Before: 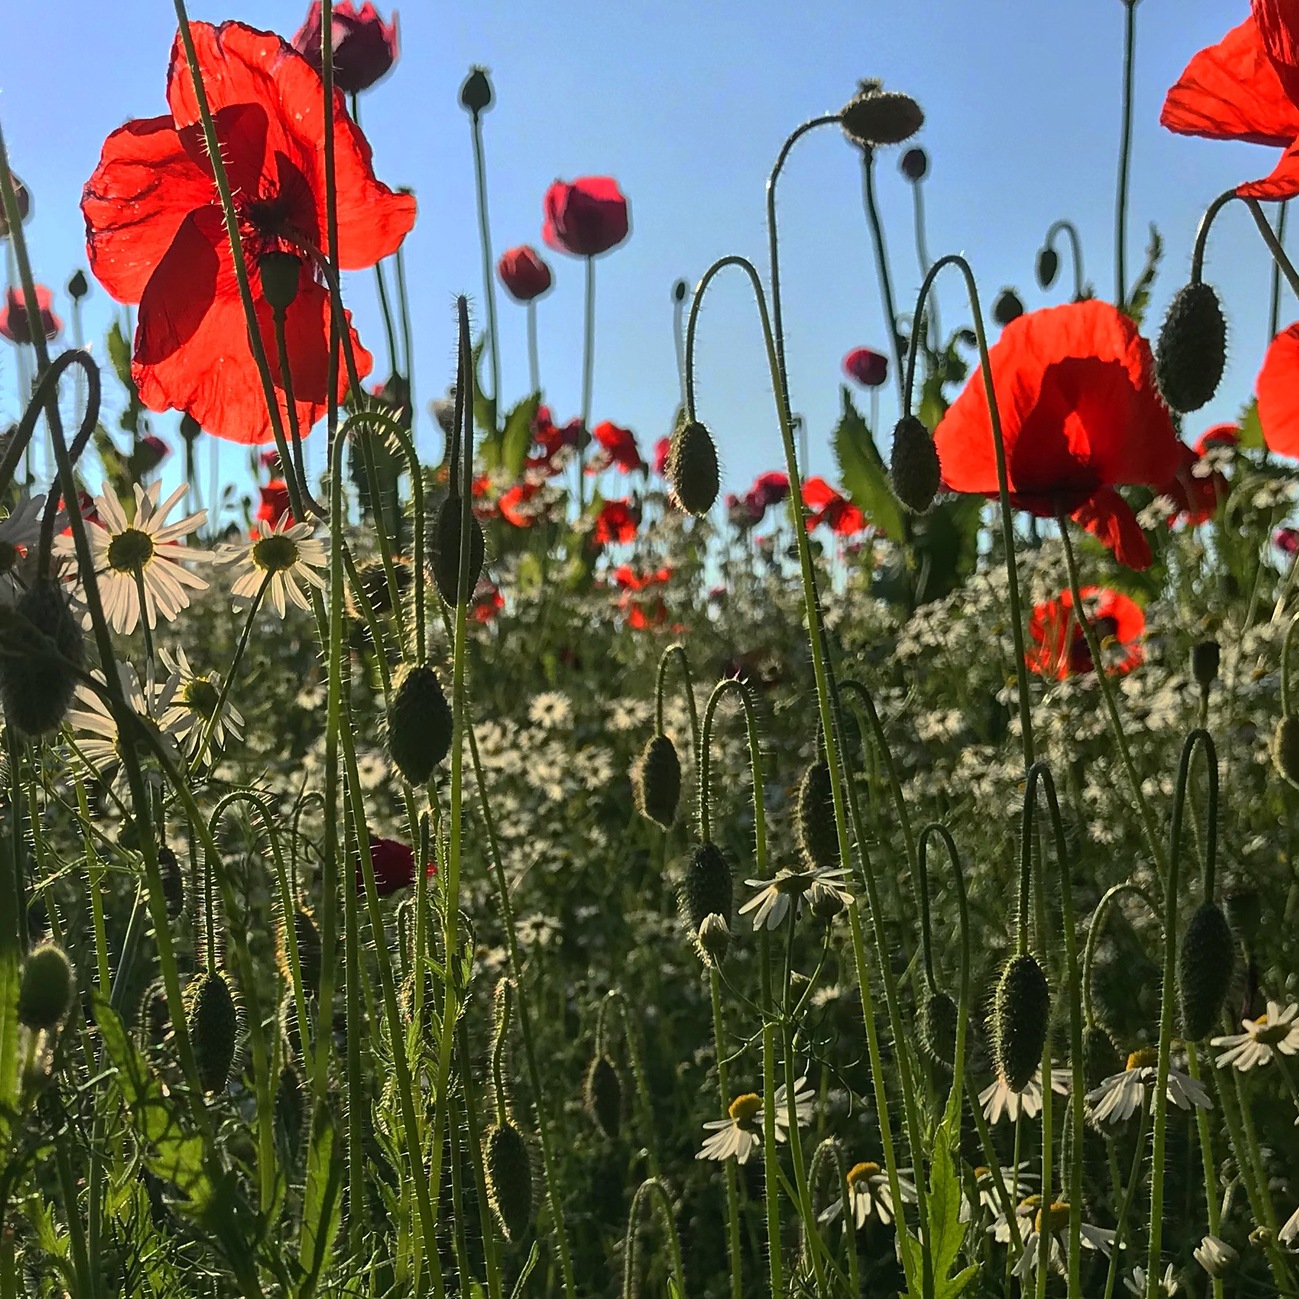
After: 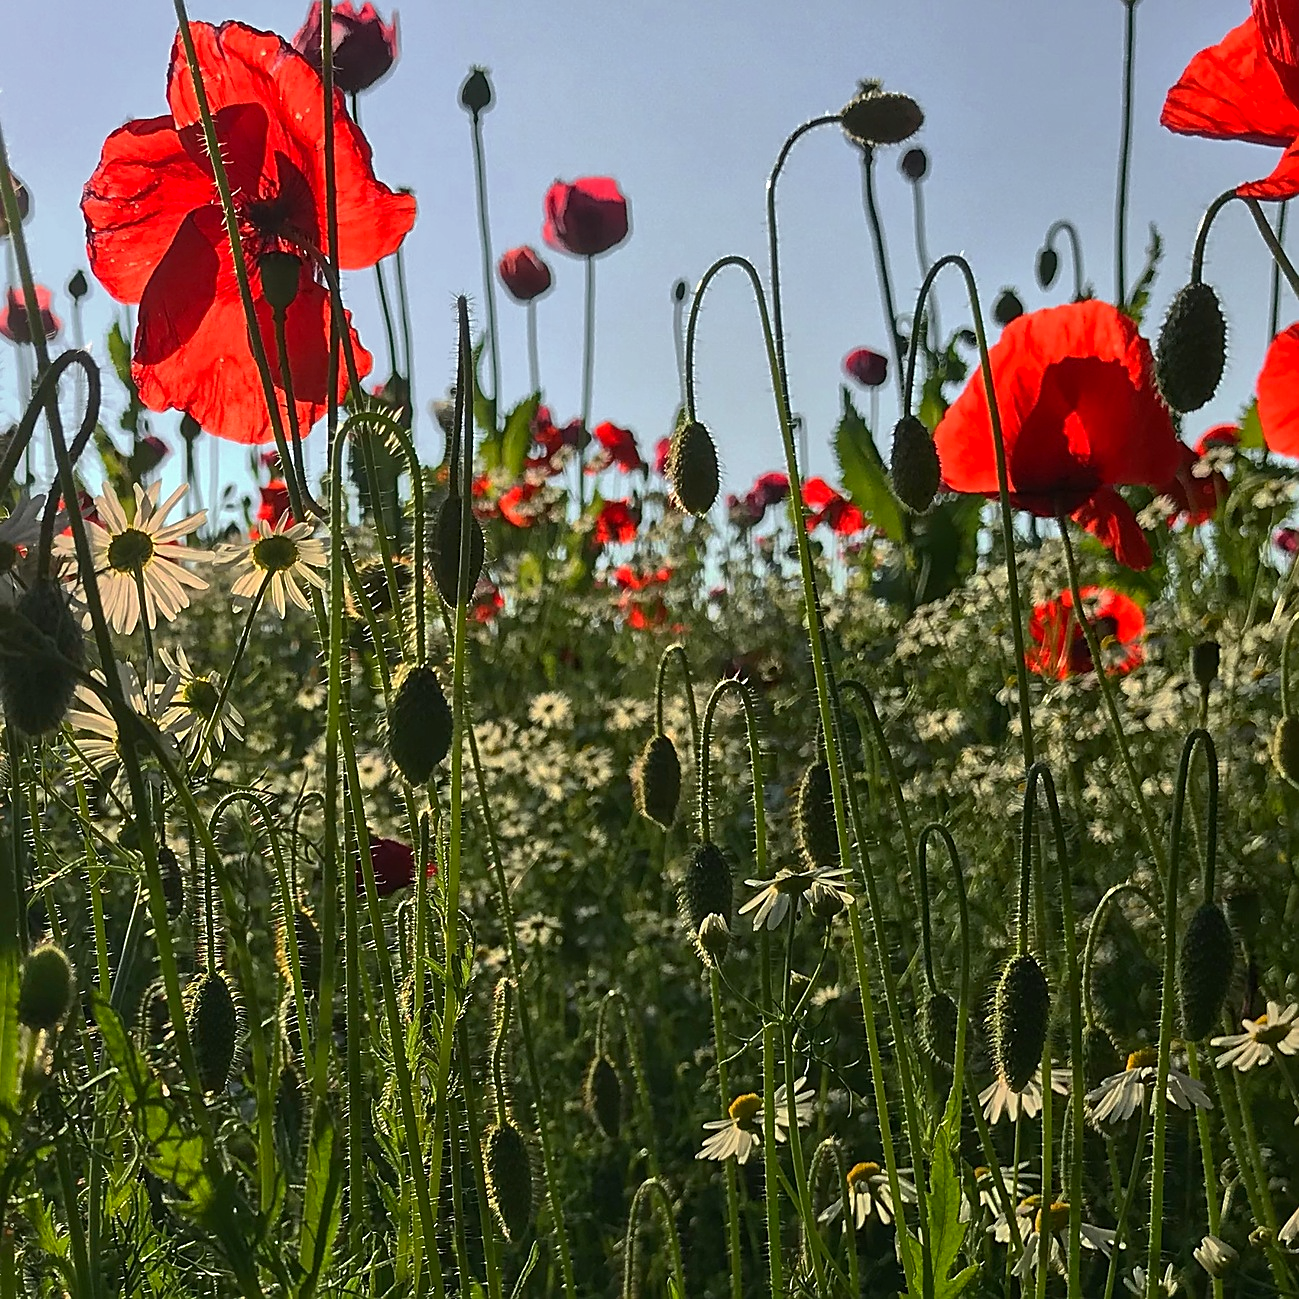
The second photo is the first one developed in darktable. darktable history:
sharpen: on, module defaults
color zones: curves: ch1 [(0.25, 0.61) (0.75, 0.248)]
